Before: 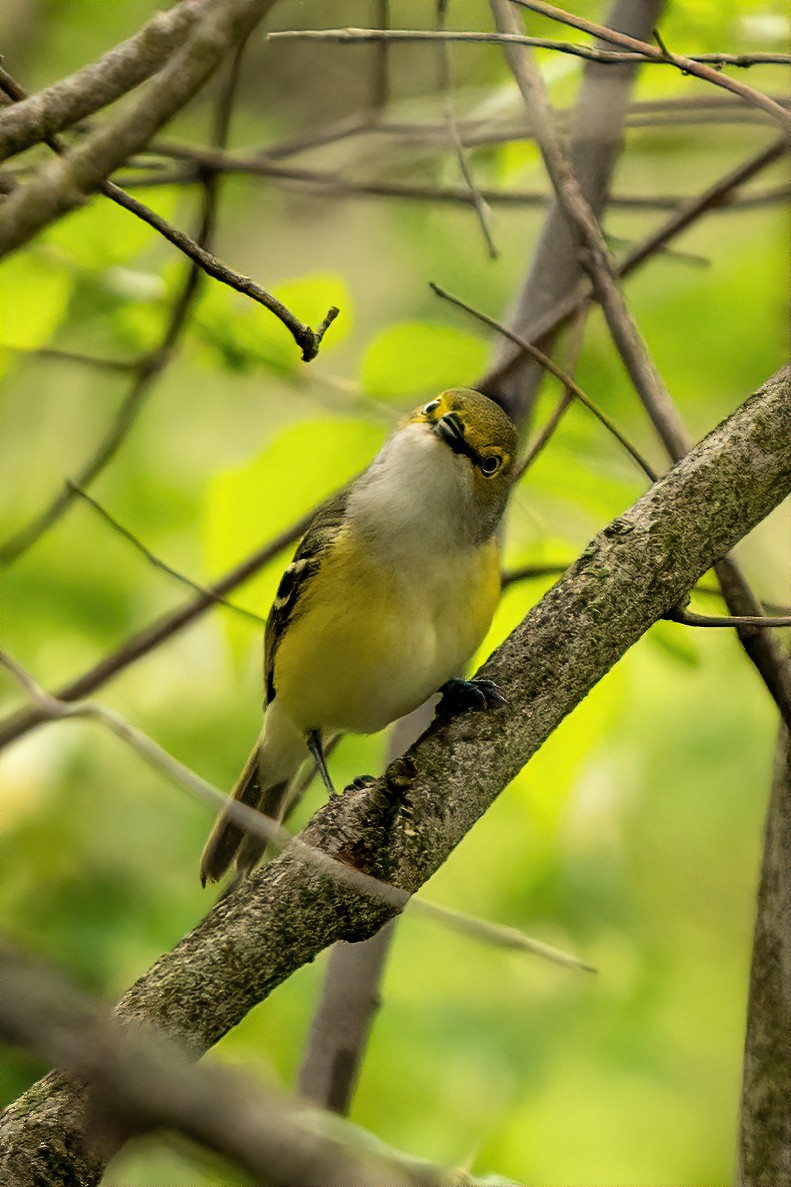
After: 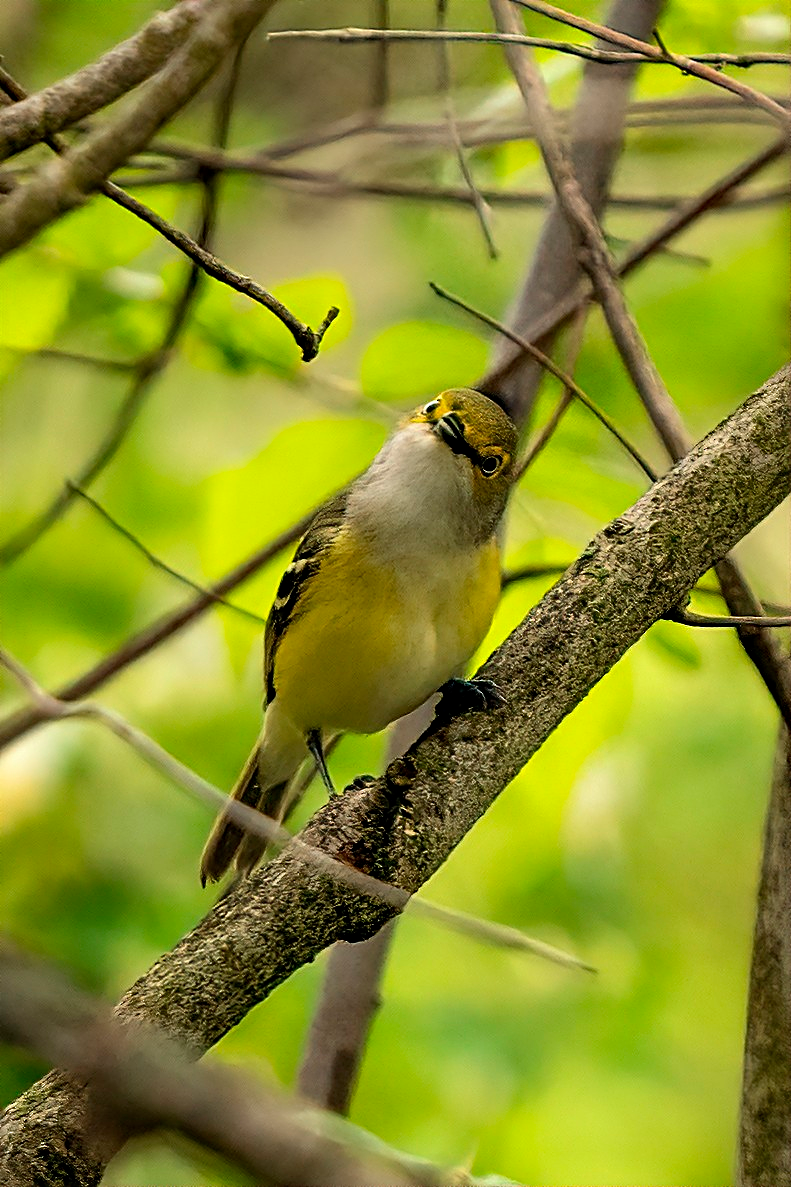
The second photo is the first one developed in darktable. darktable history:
sharpen: on, module defaults
haze removal: strength 0.12, distance 0.25, compatibility mode true, adaptive false
